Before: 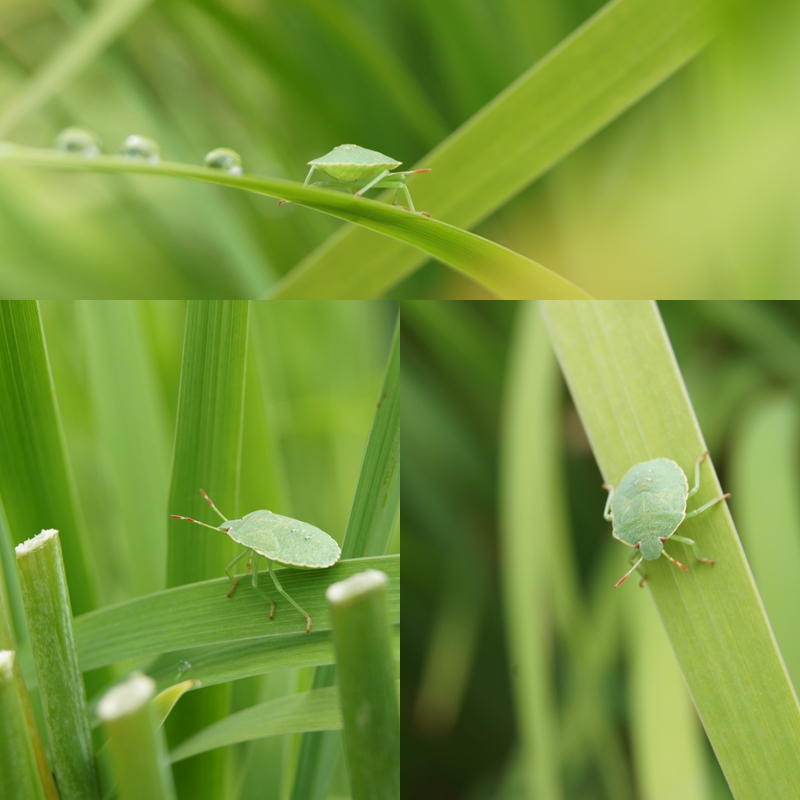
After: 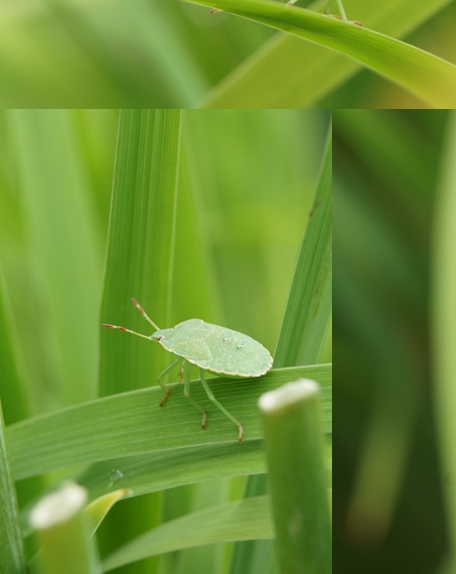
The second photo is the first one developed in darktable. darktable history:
crop: left 8.567%, top 23.985%, right 34.332%, bottom 4.254%
